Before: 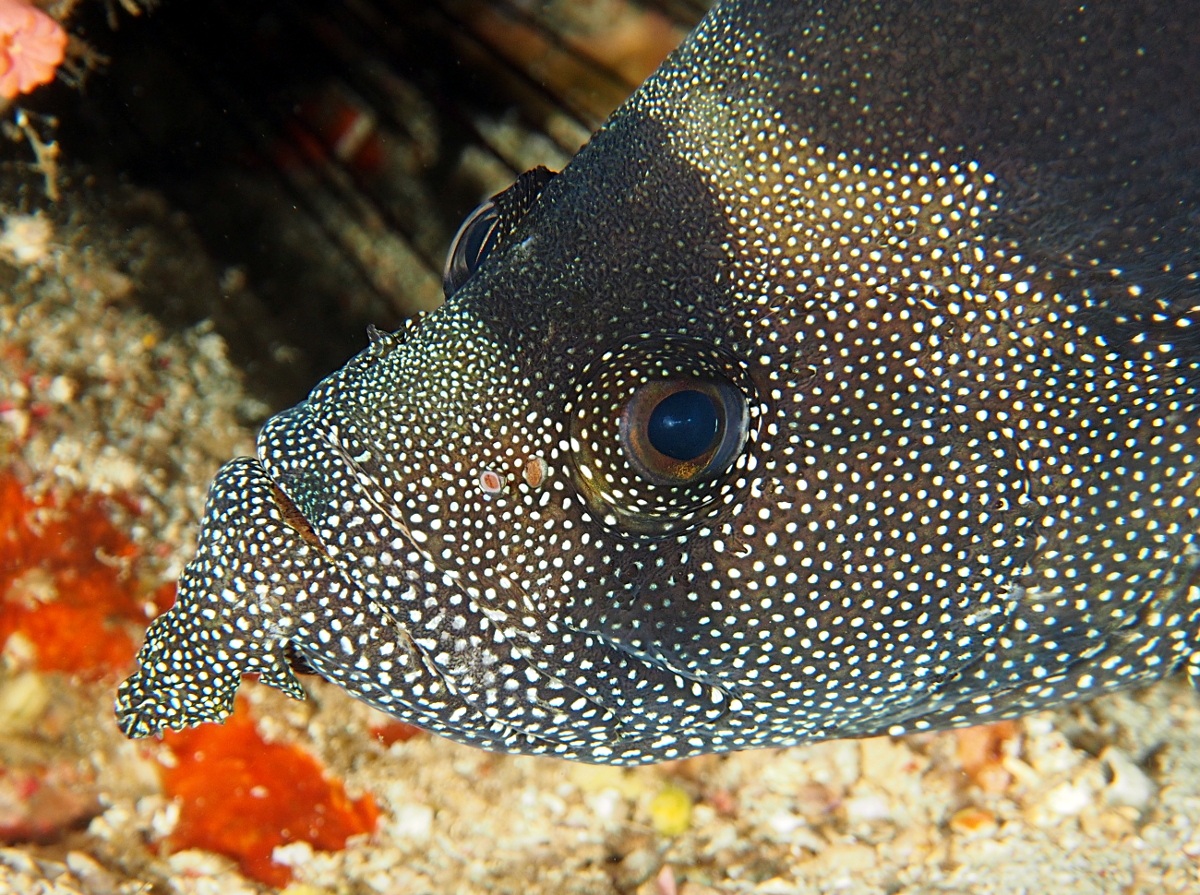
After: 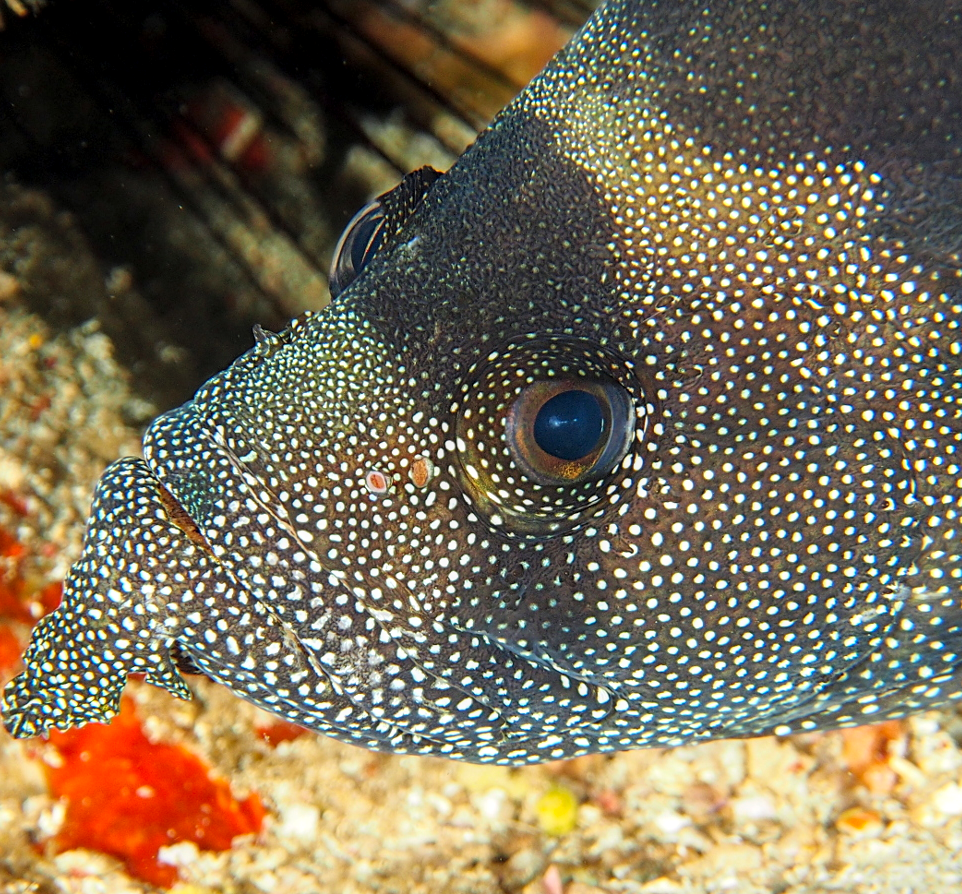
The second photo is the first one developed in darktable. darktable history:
crop and rotate: left 9.553%, right 10.209%
local contrast: on, module defaults
contrast brightness saturation: brightness 0.087, saturation 0.193
